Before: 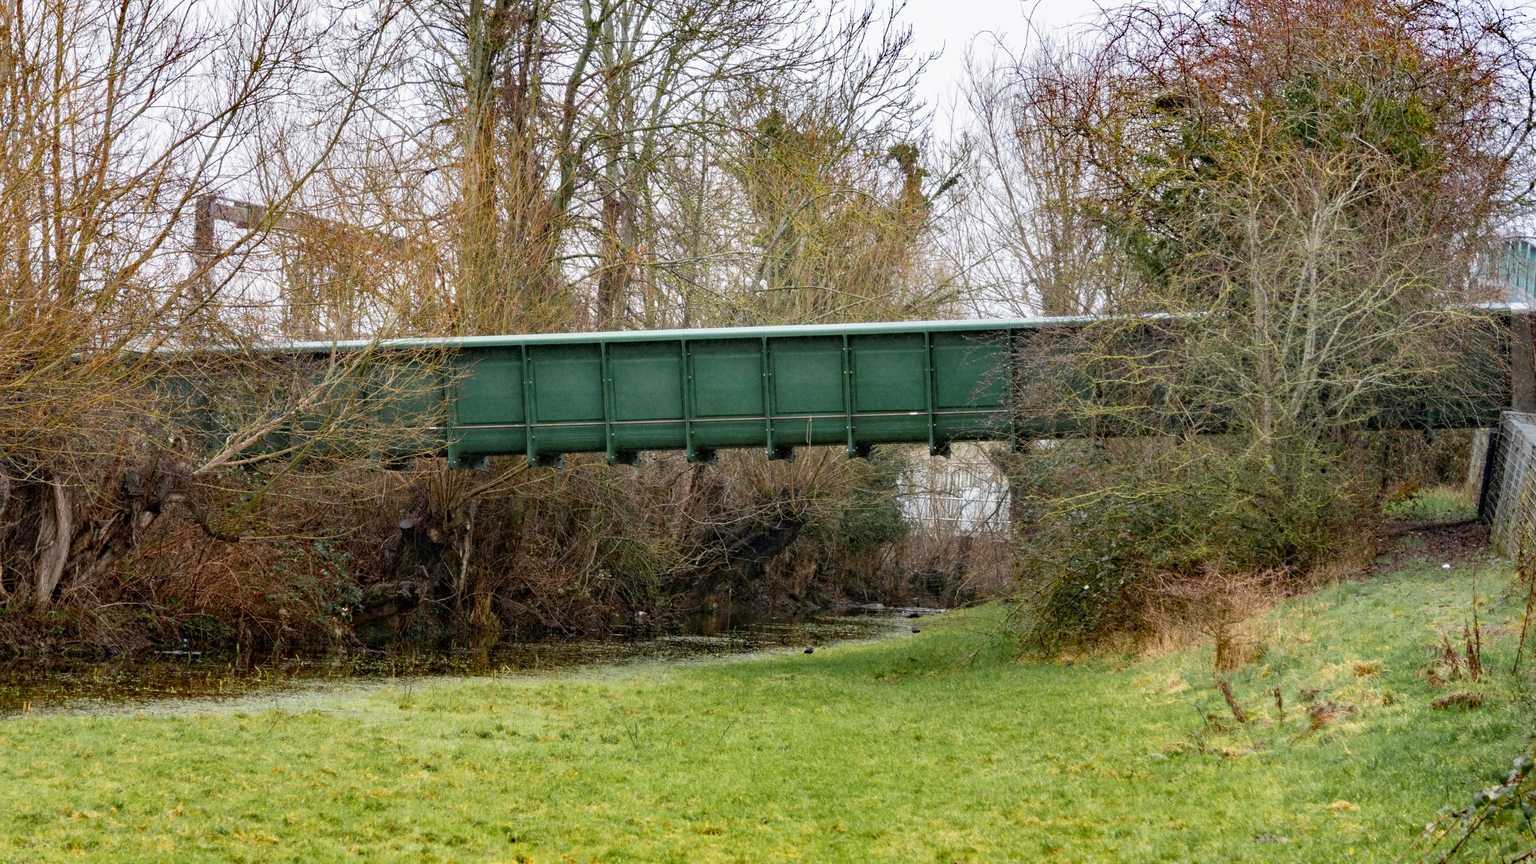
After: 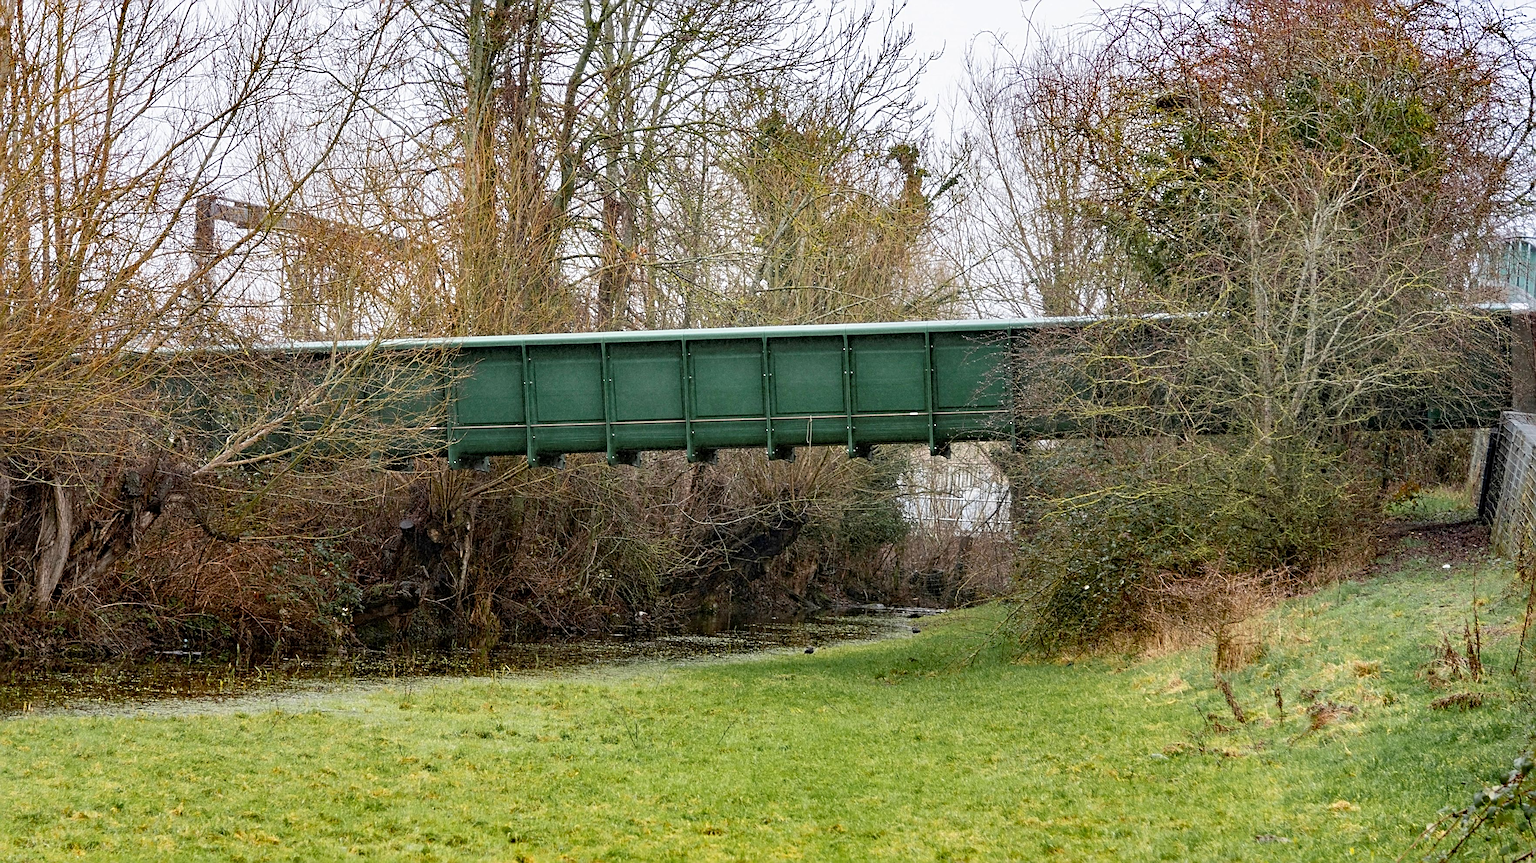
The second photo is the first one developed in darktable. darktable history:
sharpen: radius 2.822, amount 0.722
